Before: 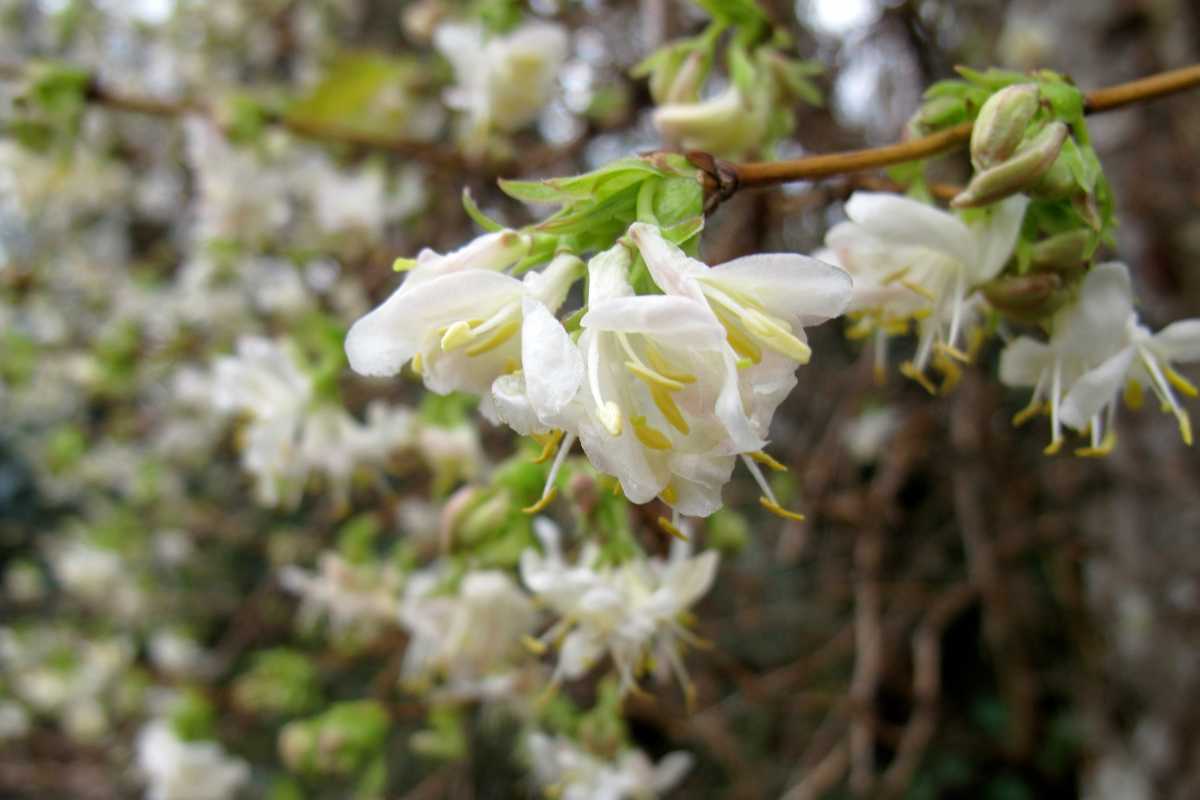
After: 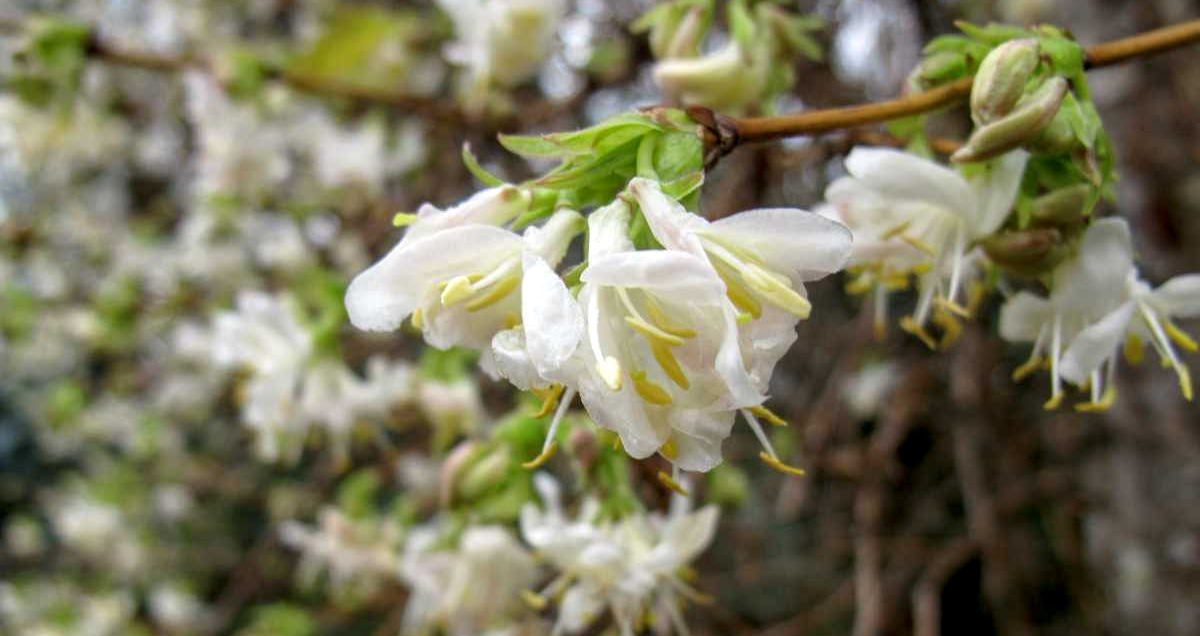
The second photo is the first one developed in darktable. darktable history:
crop and rotate: top 5.669%, bottom 14.763%
local contrast: on, module defaults
